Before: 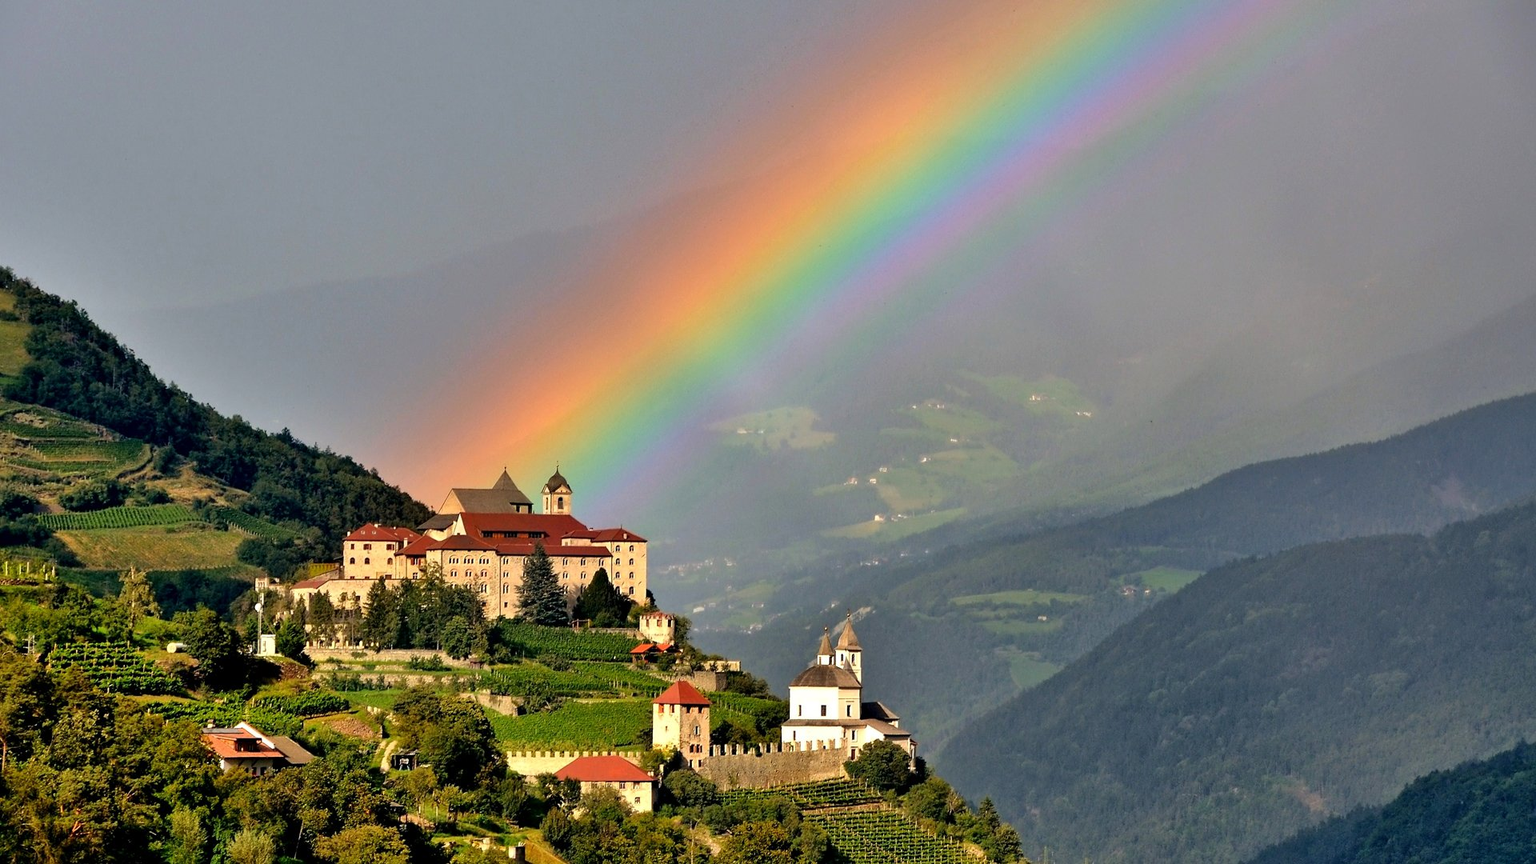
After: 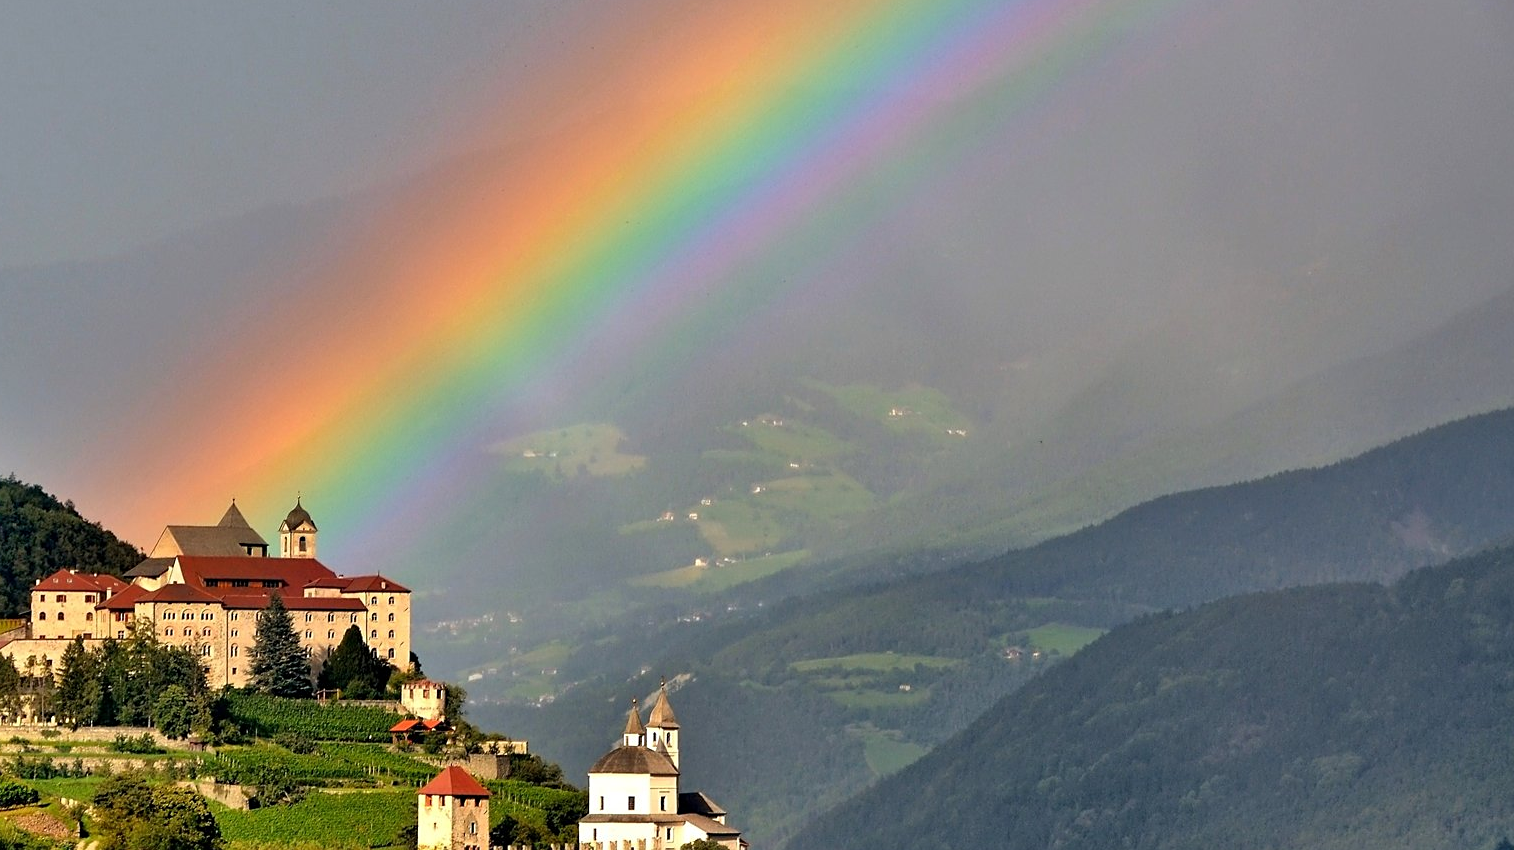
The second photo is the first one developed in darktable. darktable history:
sharpen: amount 0.2
crop and rotate: left 20.74%, top 7.912%, right 0.375%, bottom 13.378%
